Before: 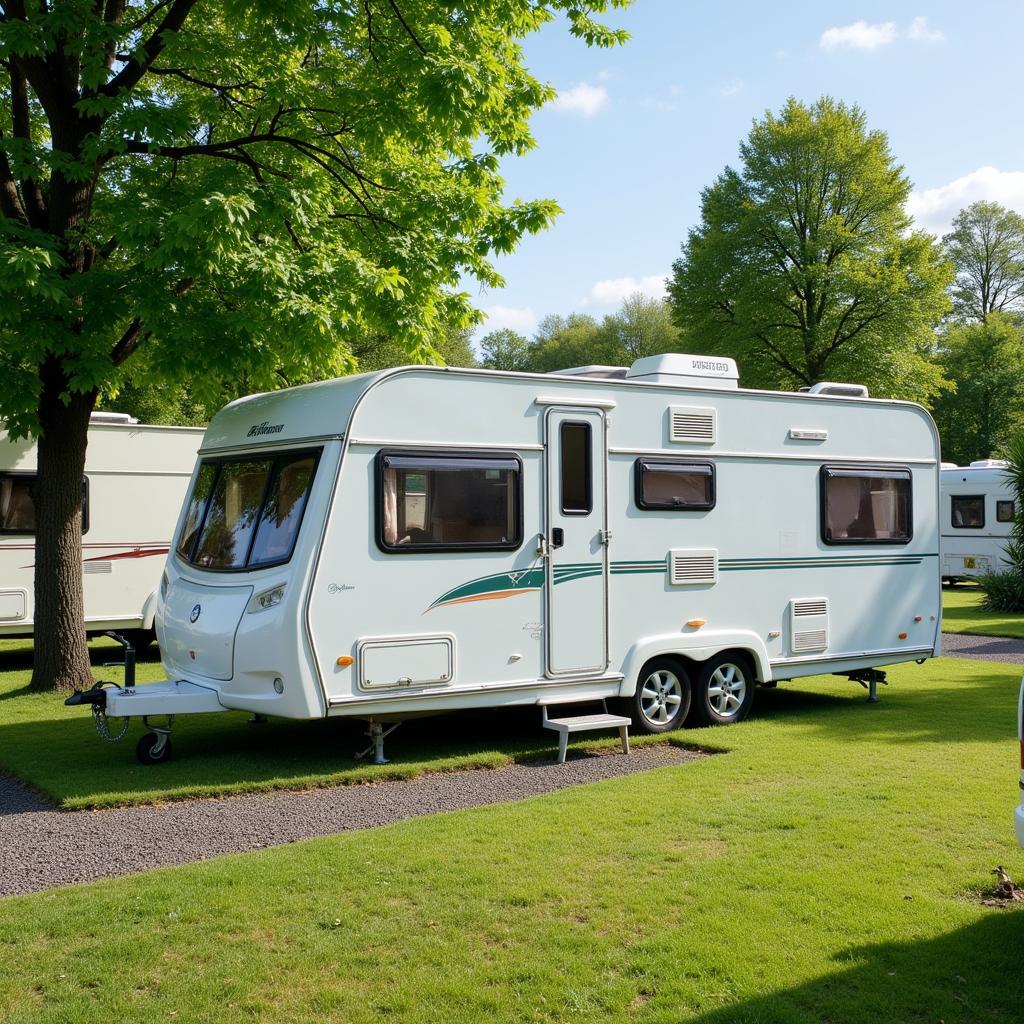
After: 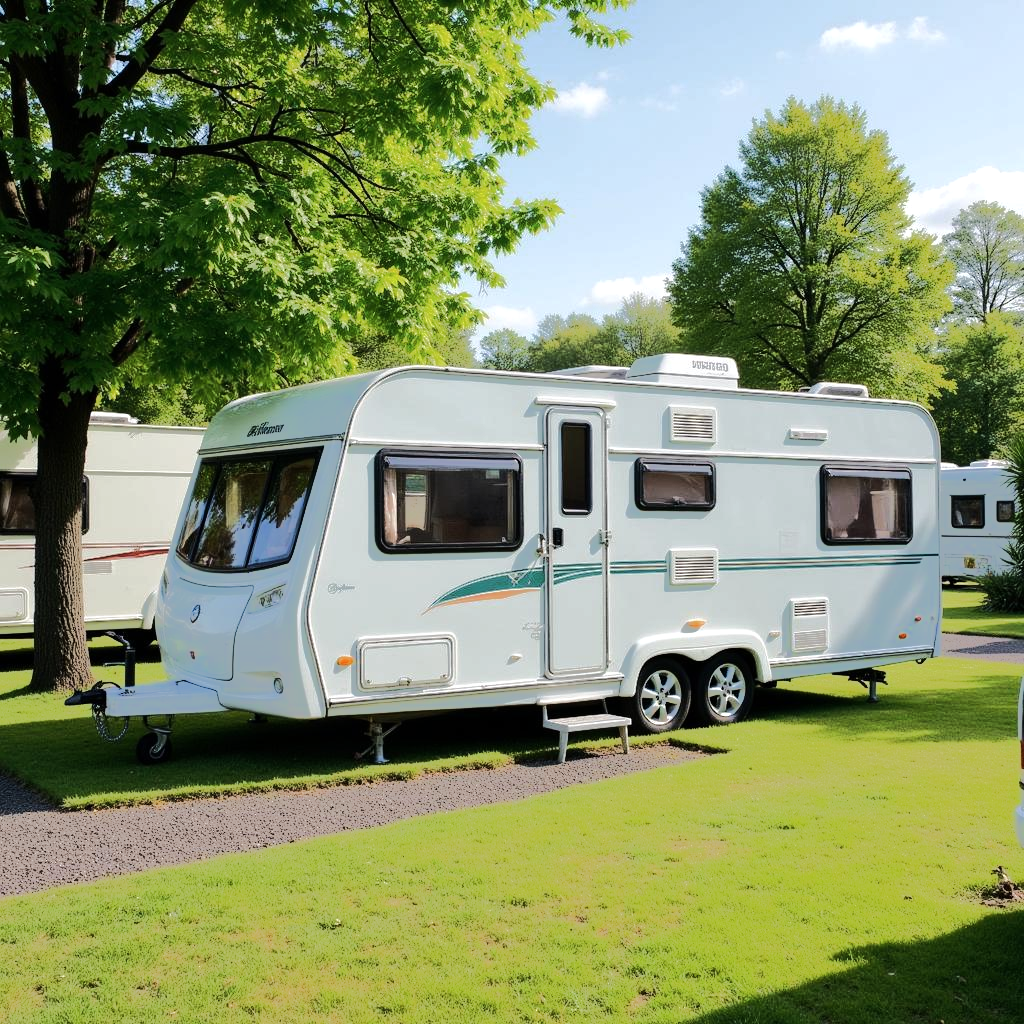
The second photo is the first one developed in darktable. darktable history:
tone equalizer: -8 EV -0.528 EV, -7 EV -0.293 EV, -6 EV -0.114 EV, -5 EV 0.376 EV, -4 EV 0.952 EV, -3 EV 0.815 EV, -2 EV -0.007 EV, -1 EV 0.144 EV, +0 EV -0.023 EV, edges refinement/feathering 500, mask exposure compensation -1.57 EV, preserve details no
contrast brightness saturation: saturation -0.063
